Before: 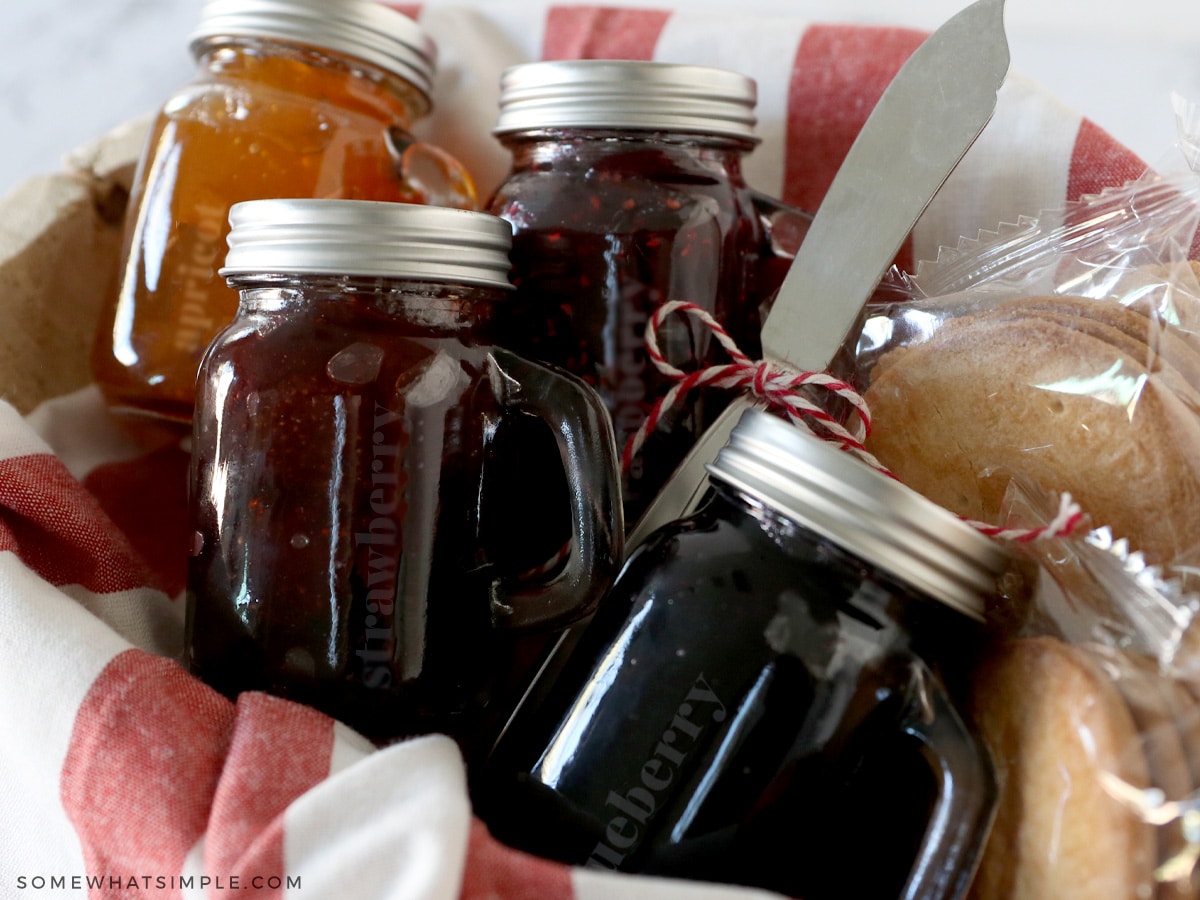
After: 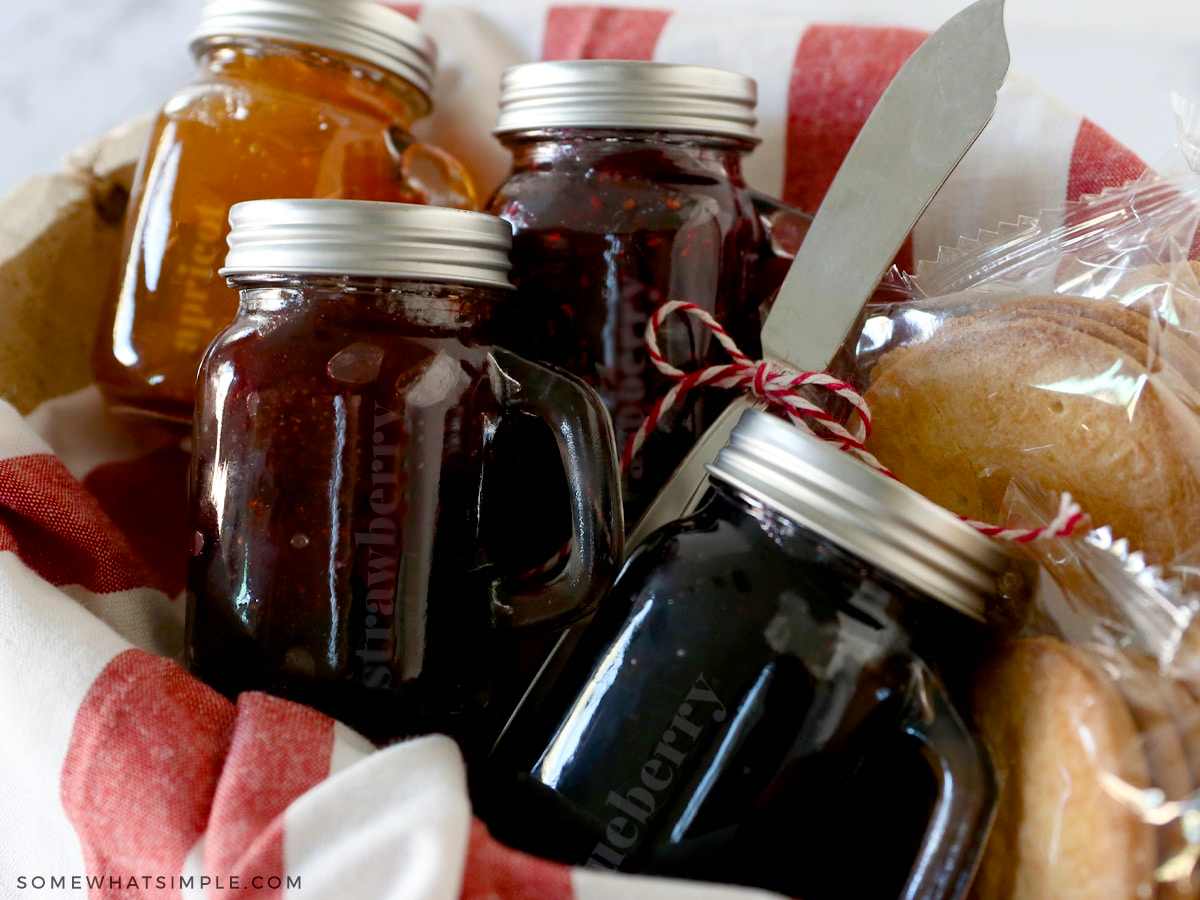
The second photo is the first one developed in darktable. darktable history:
color balance rgb: perceptual saturation grading › global saturation 20%, perceptual saturation grading › highlights -24.879%, perceptual saturation grading › shadows 25.022%, global vibrance 20%
